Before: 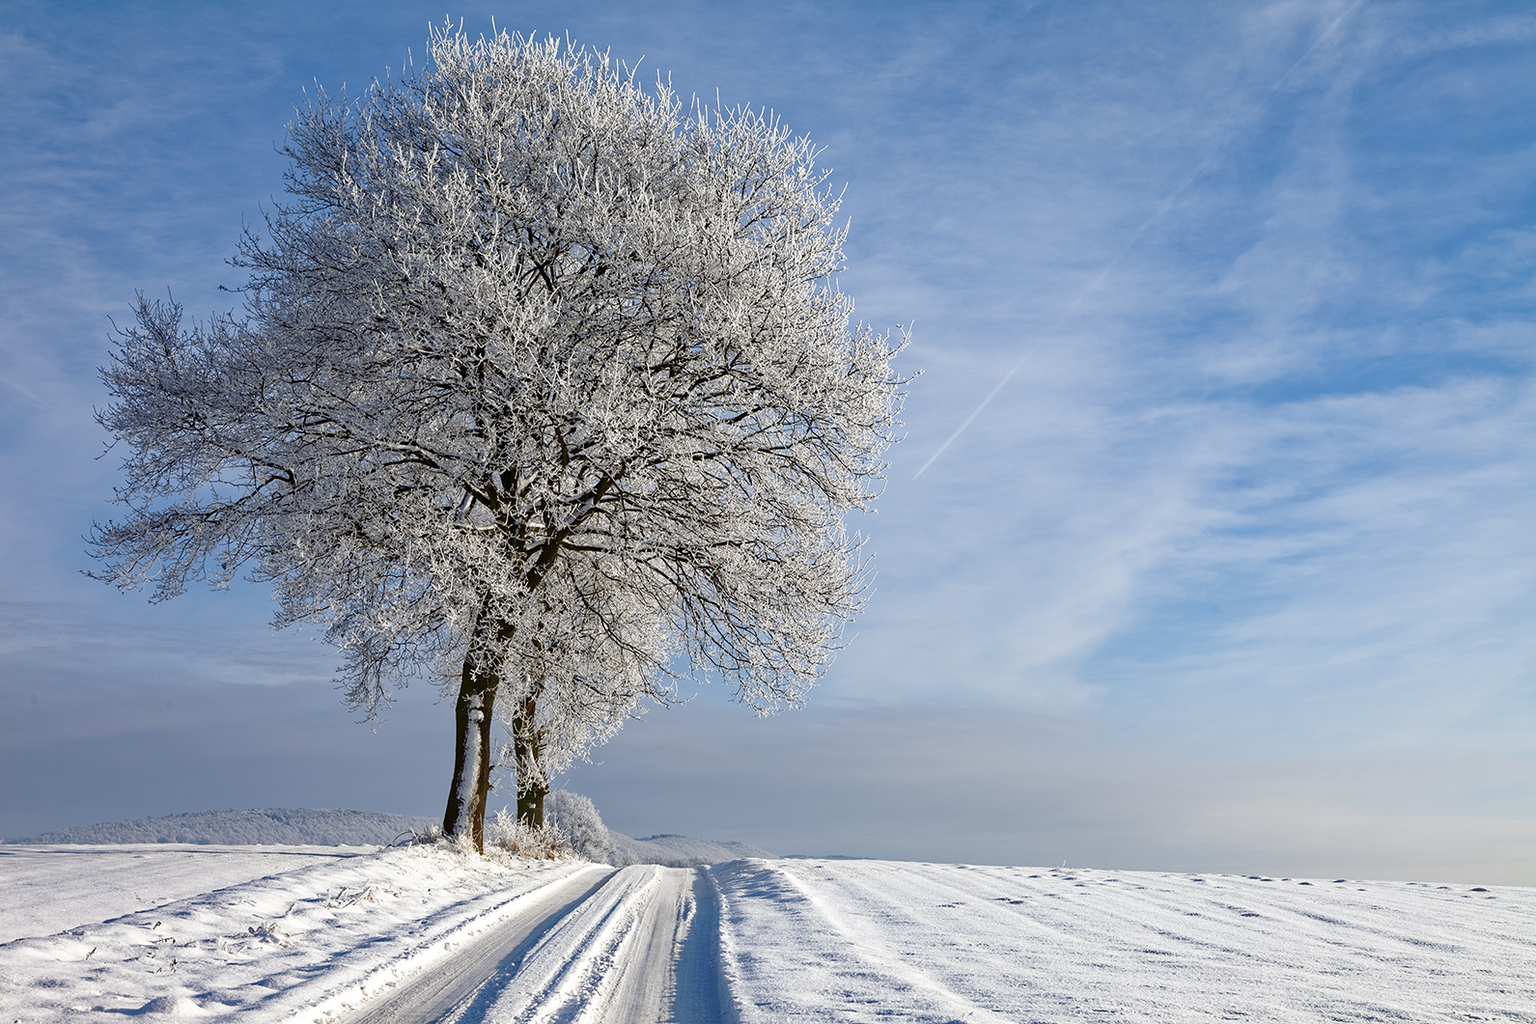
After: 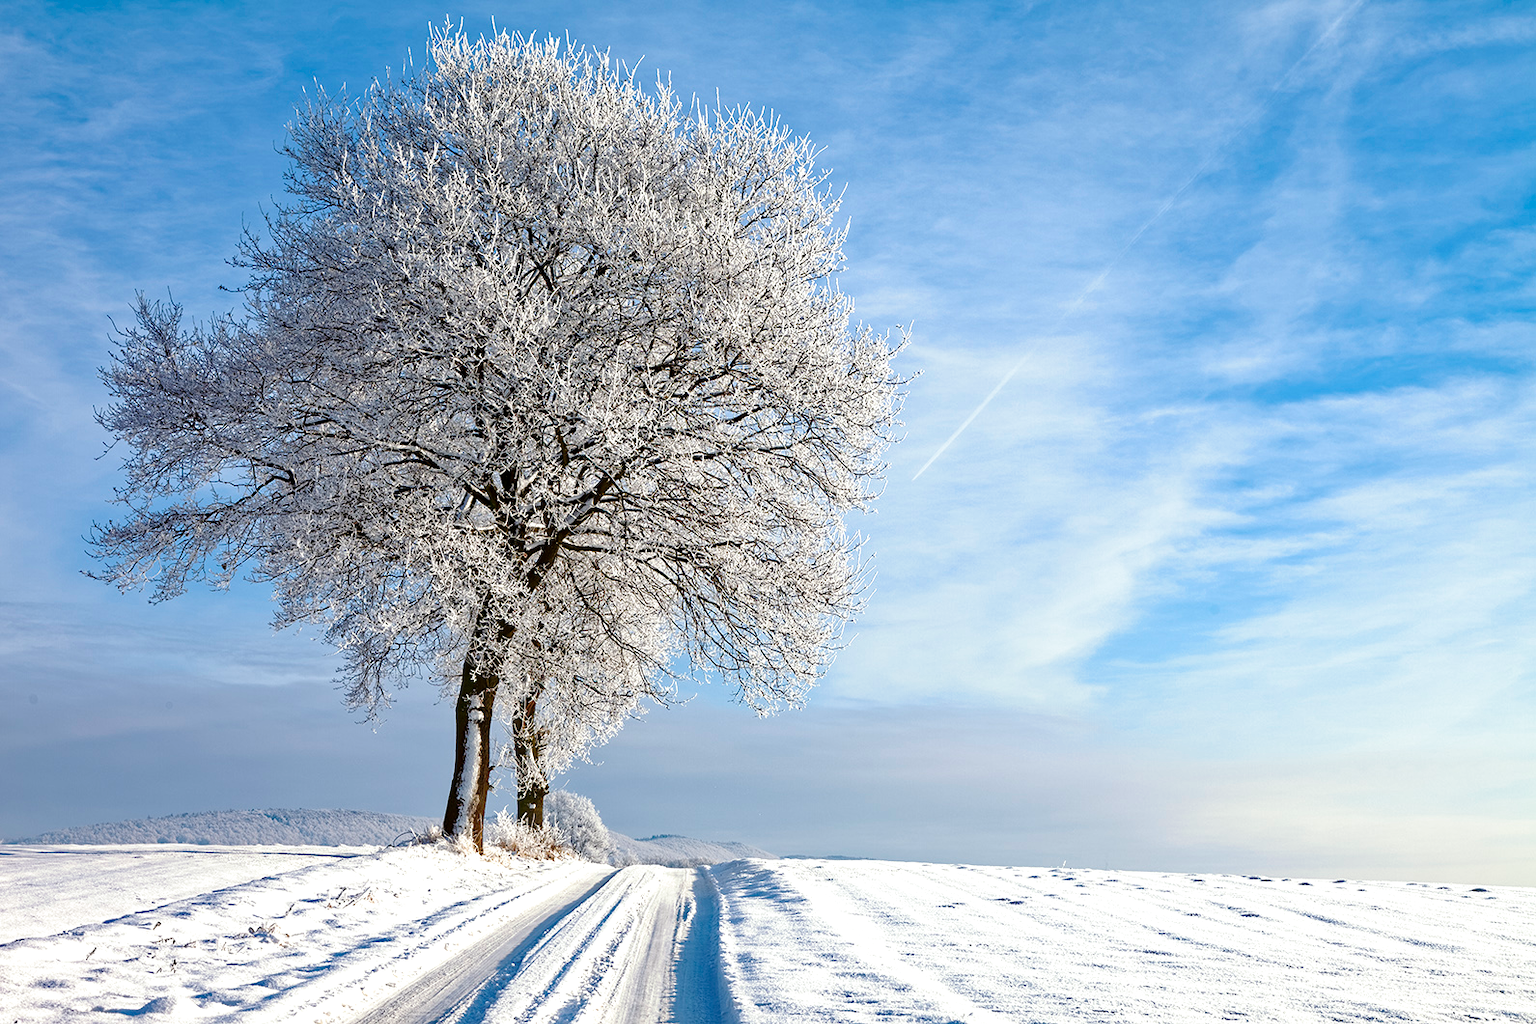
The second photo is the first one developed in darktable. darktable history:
split-toning: shadows › saturation 0.61, highlights › saturation 0.58, balance -28.74, compress 87.36%
exposure: exposure 0.515 EV, compensate highlight preservation false
